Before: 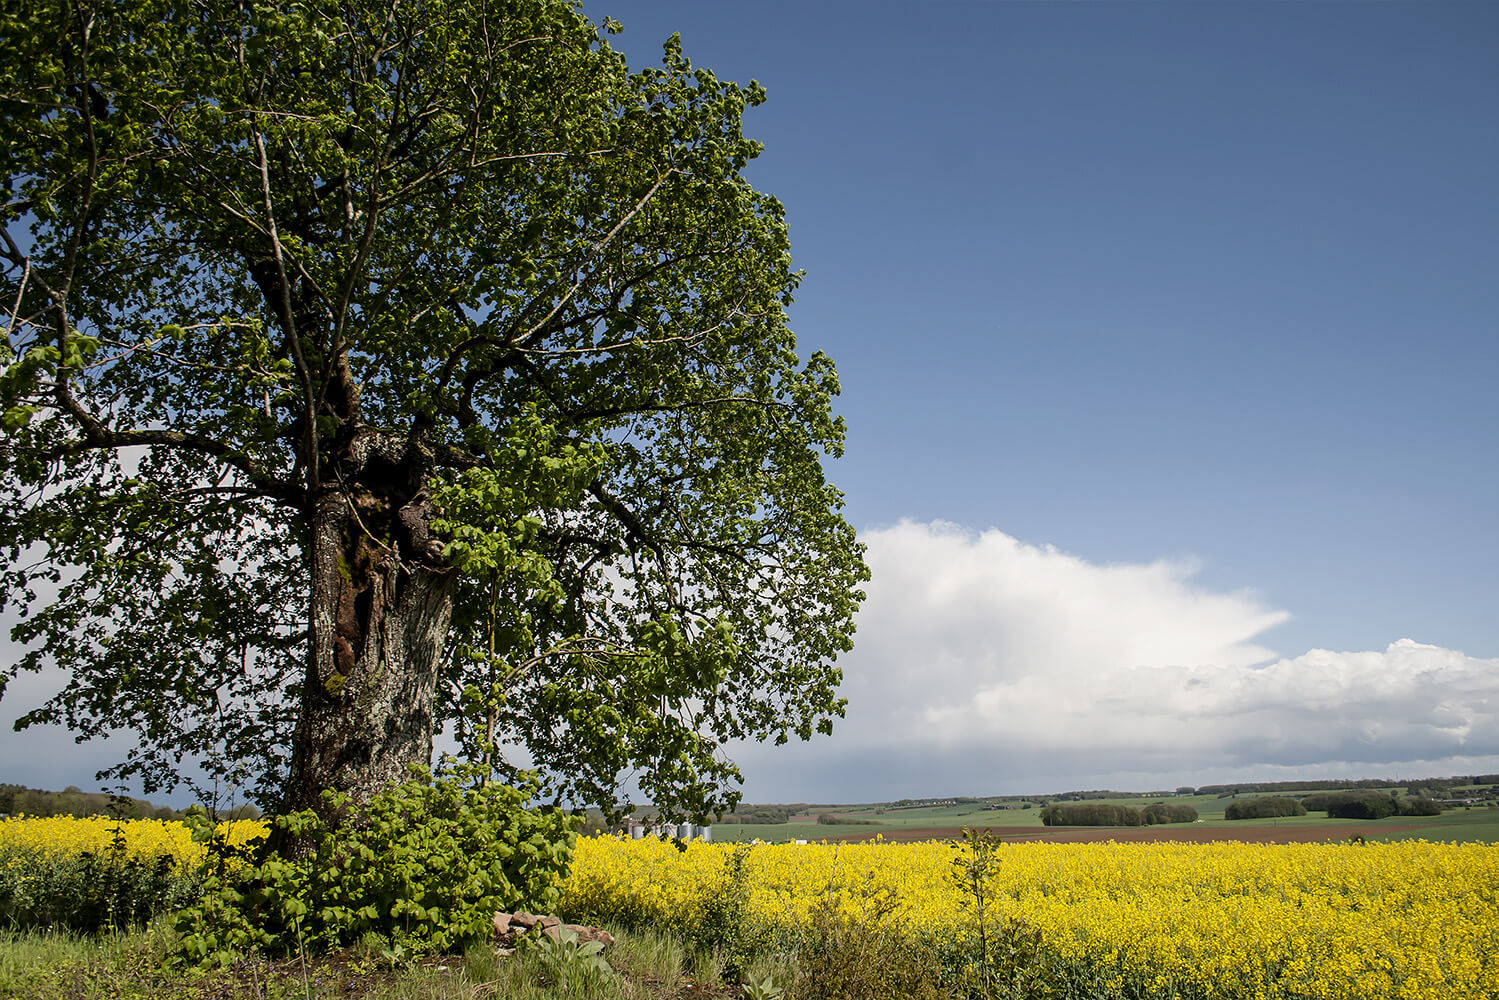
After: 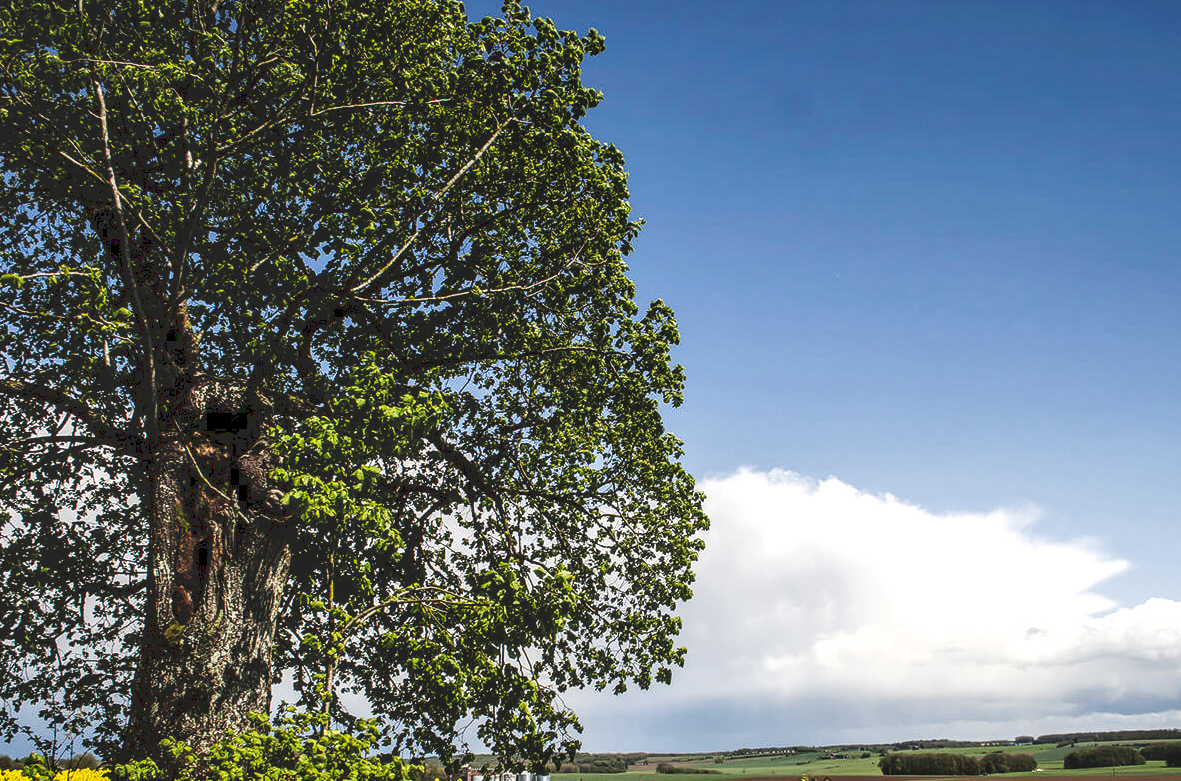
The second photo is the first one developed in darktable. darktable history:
crop and rotate: left 10.77%, top 5.1%, right 10.41%, bottom 16.76%
local contrast: detail 142%
tone curve: curves: ch0 [(0, 0) (0.003, 0.147) (0.011, 0.147) (0.025, 0.147) (0.044, 0.147) (0.069, 0.147) (0.1, 0.15) (0.136, 0.158) (0.177, 0.174) (0.224, 0.198) (0.277, 0.241) (0.335, 0.292) (0.399, 0.361) (0.468, 0.452) (0.543, 0.568) (0.623, 0.679) (0.709, 0.793) (0.801, 0.886) (0.898, 0.966) (1, 1)], preserve colors none
